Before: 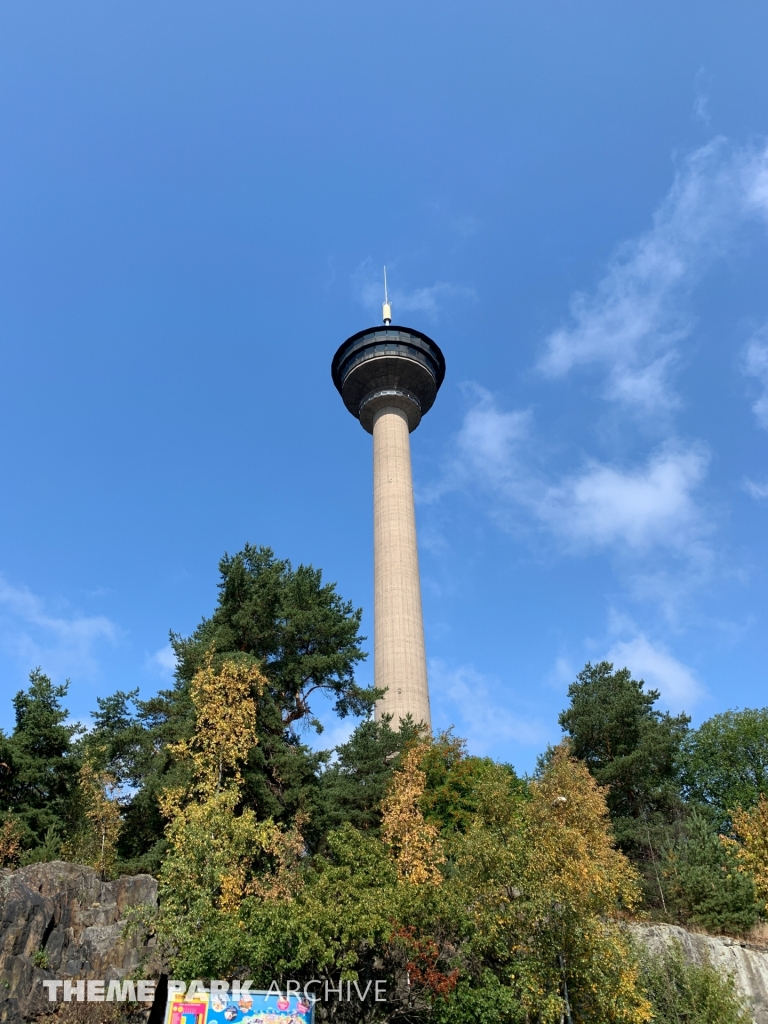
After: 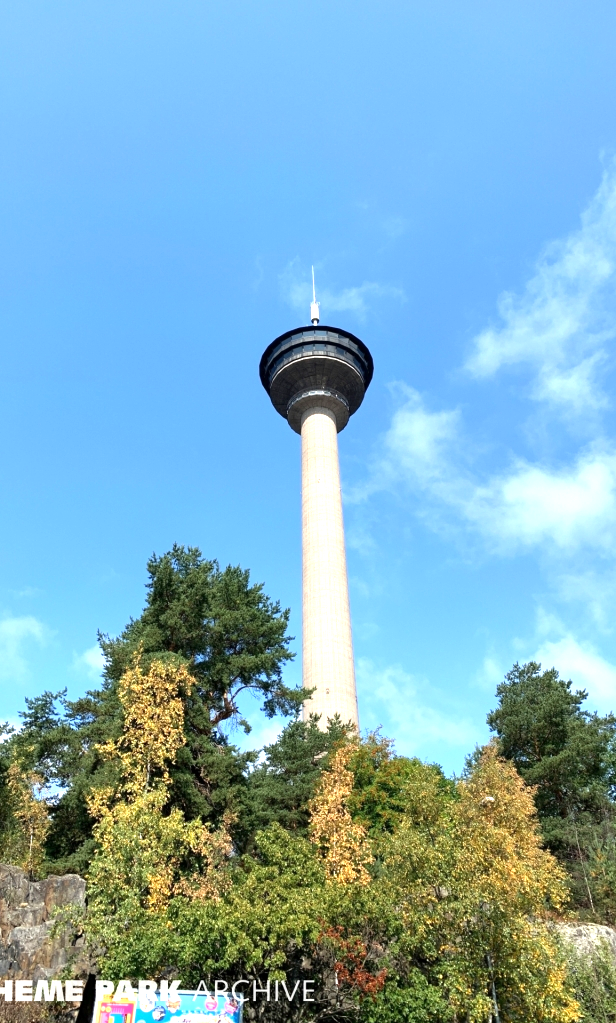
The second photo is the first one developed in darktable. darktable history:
crop and rotate: left 9.479%, right 10.185%
exposure: exposure 1 EV, compensate highlight preservation false
